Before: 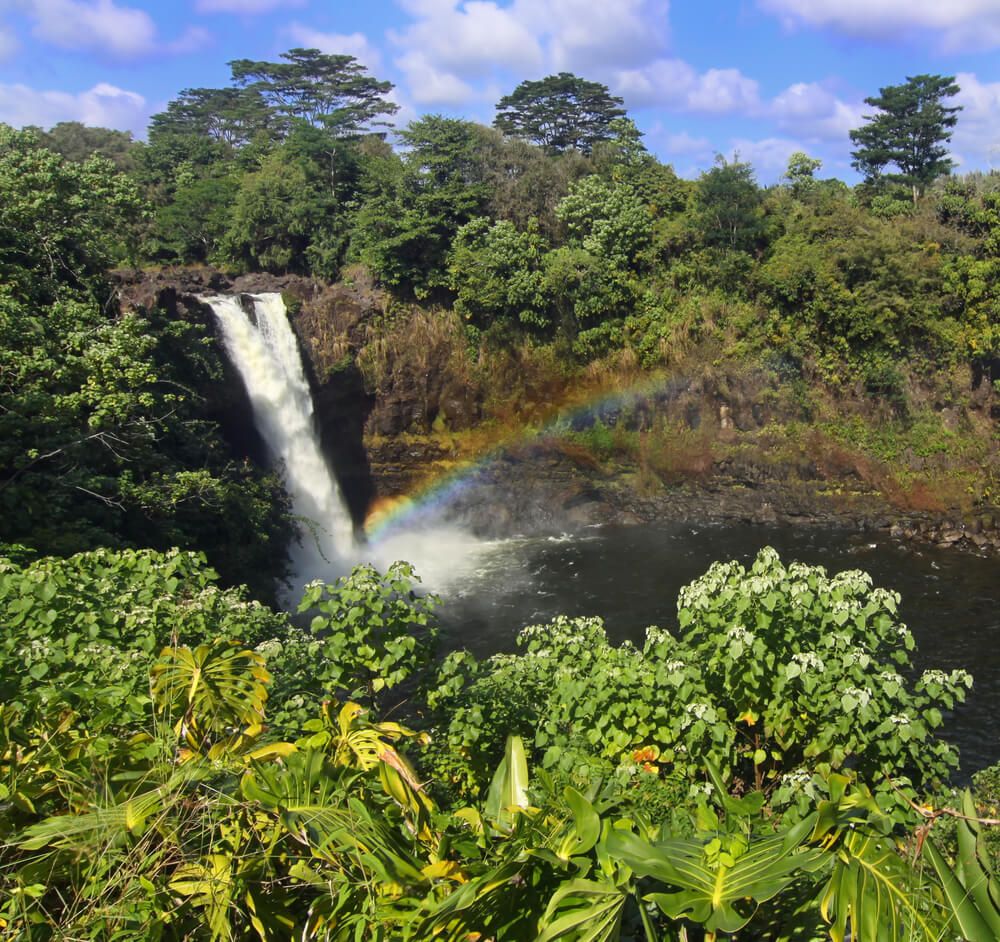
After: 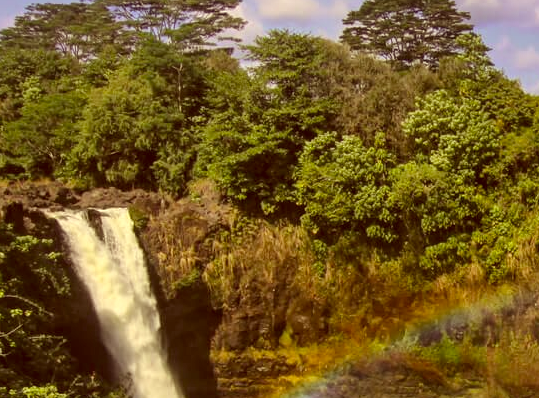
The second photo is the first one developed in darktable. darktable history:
color correction: highlights a* 1.12, highlights b* 24.26, shadows a* 15.58, shadows b* 24.26
shadows and highlights: soften with gaussian
crop: left 15.306%, top 9.065%, right 30.789%, bottom 48.638%
local contrast: on, module defaults
